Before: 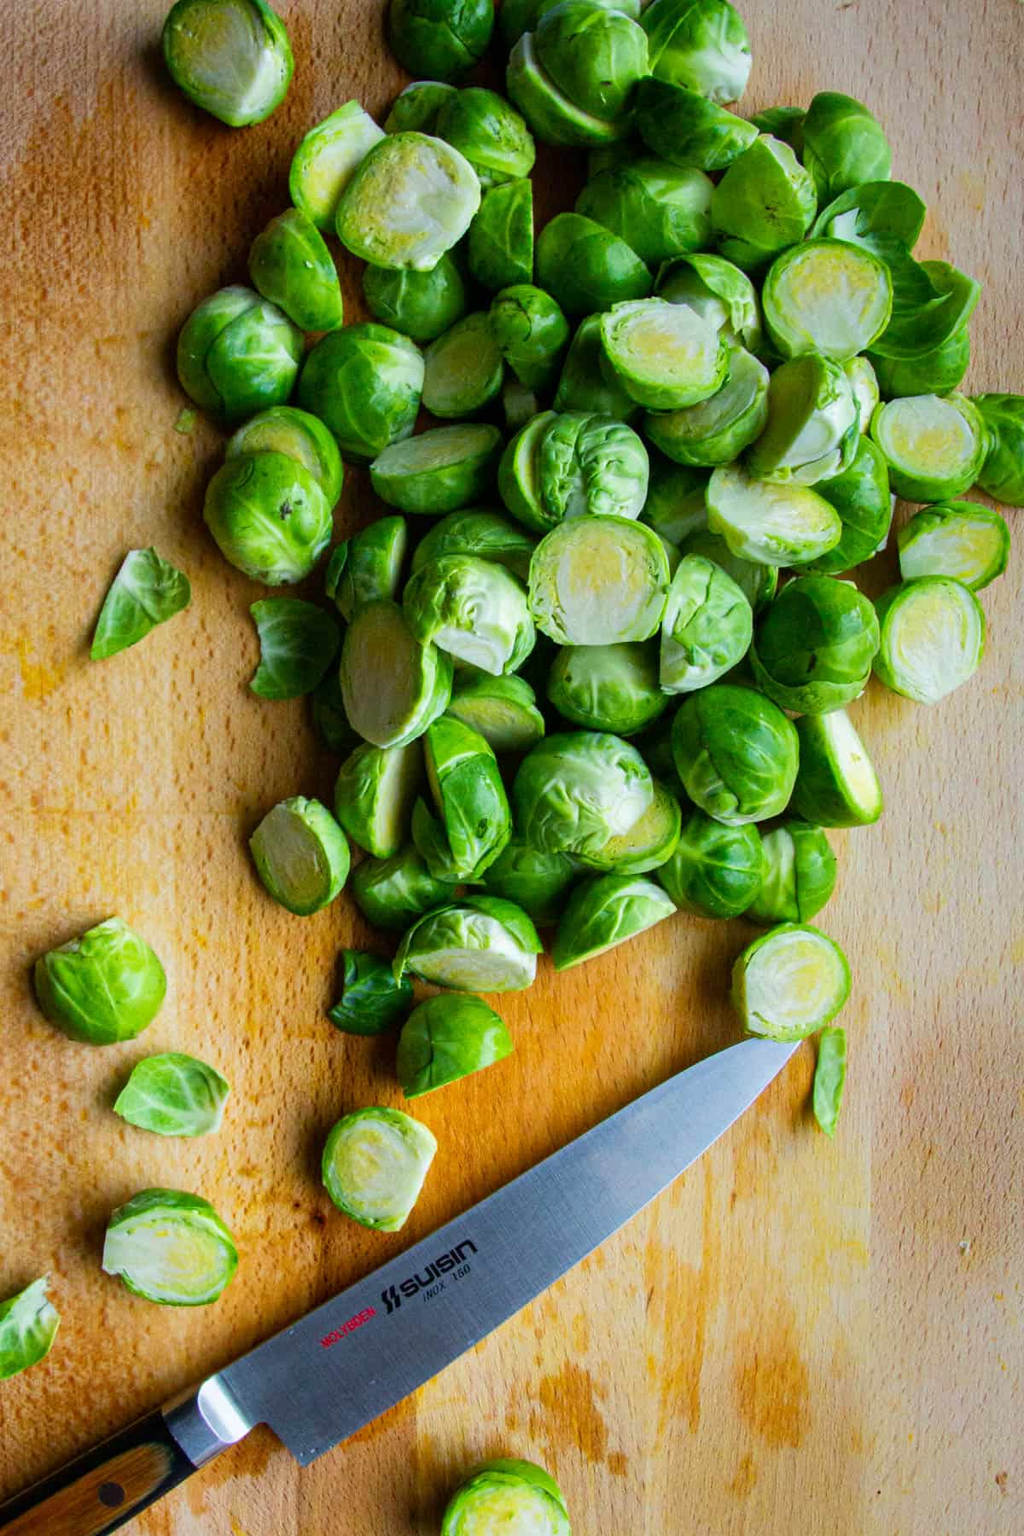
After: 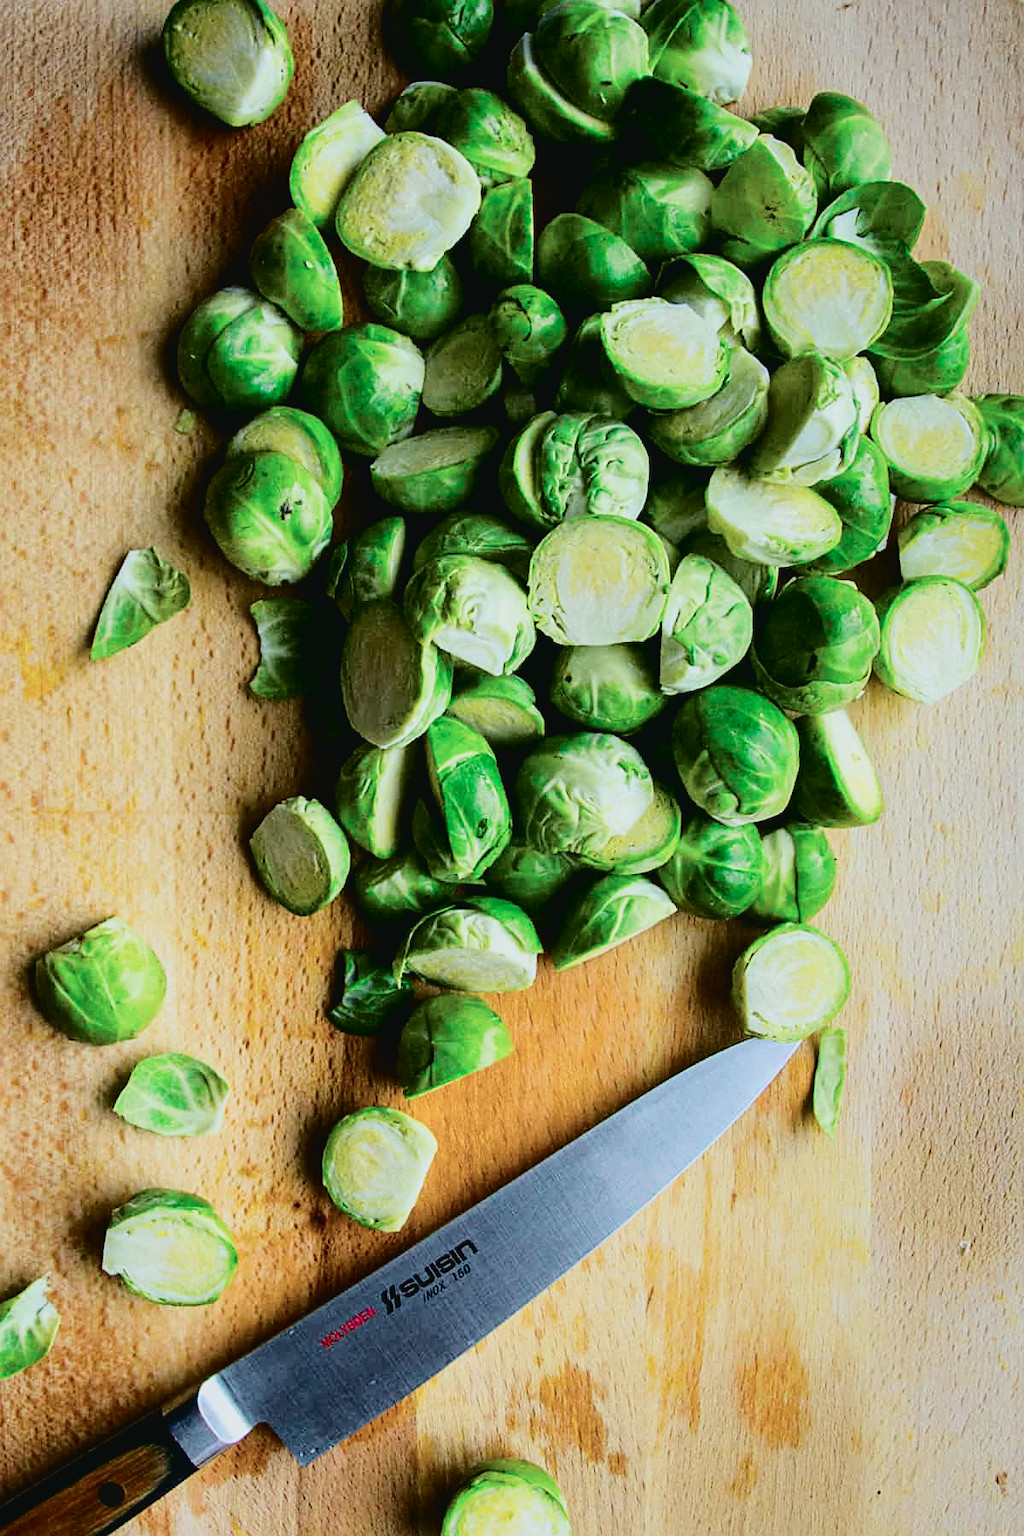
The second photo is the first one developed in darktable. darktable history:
sharpen: on, module defaults
filmic rgb: black relative exposure -7.65 EV, white relative exposure 4.56 EV, hardness 3.61
tone curve: curves: ch0 [(0, 0.032) (0.078, 0.052) (0.236, 0.168) (0.43, 0.472) (0.508, 0.566) (0.66, 0.754) (0.79, 0.883) (0.994, 0.974)]; ch1 [(0, 0) (0.161, 0.092) (0.35, 0.33) (0.379, 0.401) (0.456, 0.456) (0.508, 0.501) (0.547, 0.531) (0.573, 0.563) (0.625, 0.602) (0.718, 0.734) (1, 1)]; ch2 [(0, 0) (0.369, 0.427) (0.44, 0.434) (0.502, 0.501) (0.54, 0.537) (0.586, 0.59) (0.621, 0.604) (1, 1)], color space Lab, independent channels, preserve colors none
